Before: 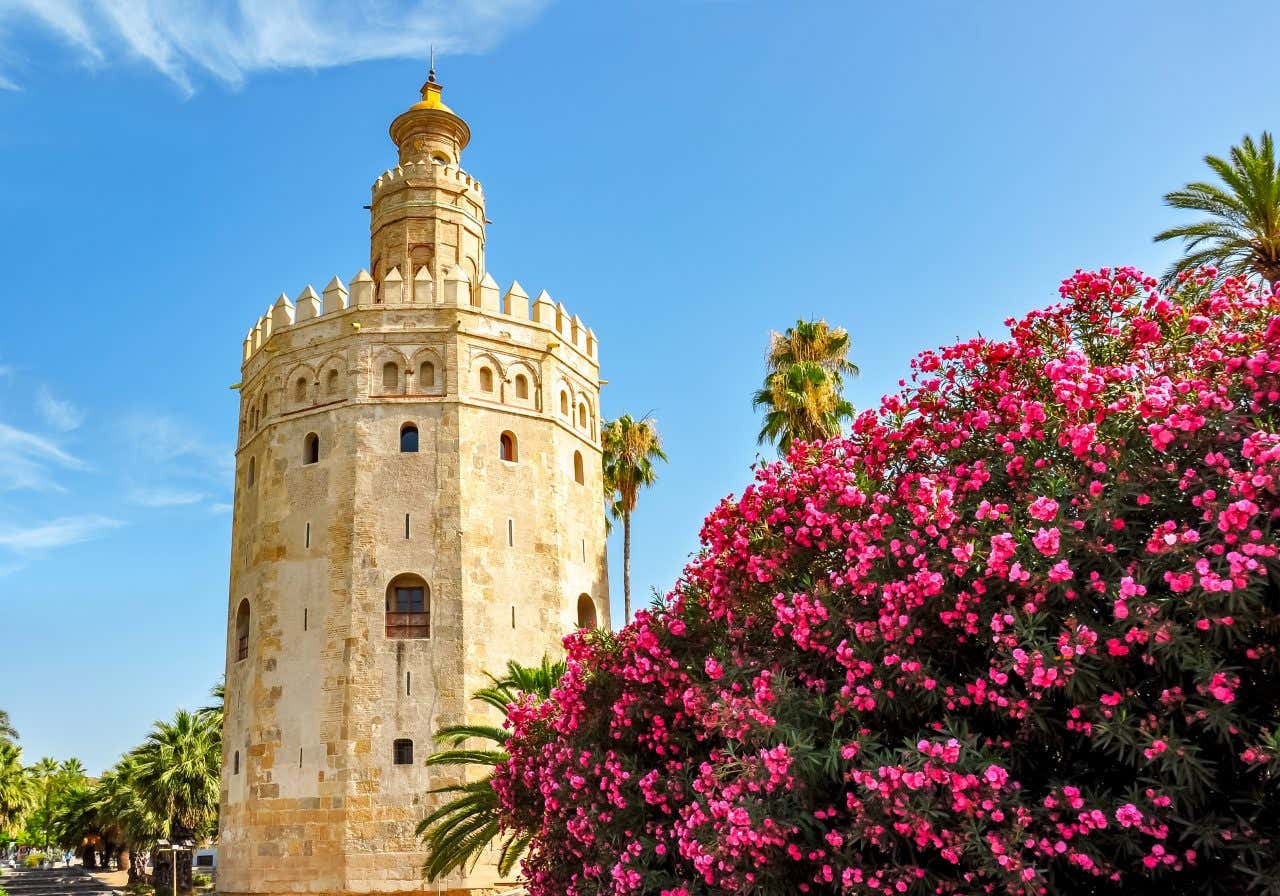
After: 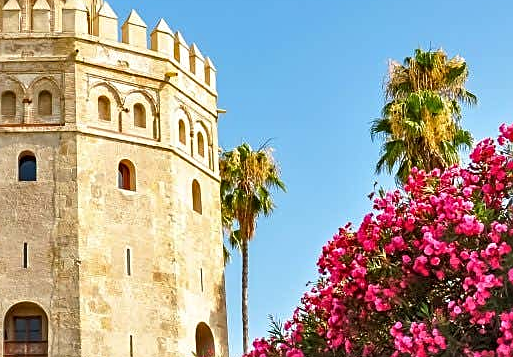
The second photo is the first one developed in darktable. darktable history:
shadows and highlights: shadows 36.21, highlights -28.19, soften with gaussian
sharpen: on, module defaults
crop: left 29.873%, top 30.255%, right 30.004%, bottom 29.871%
